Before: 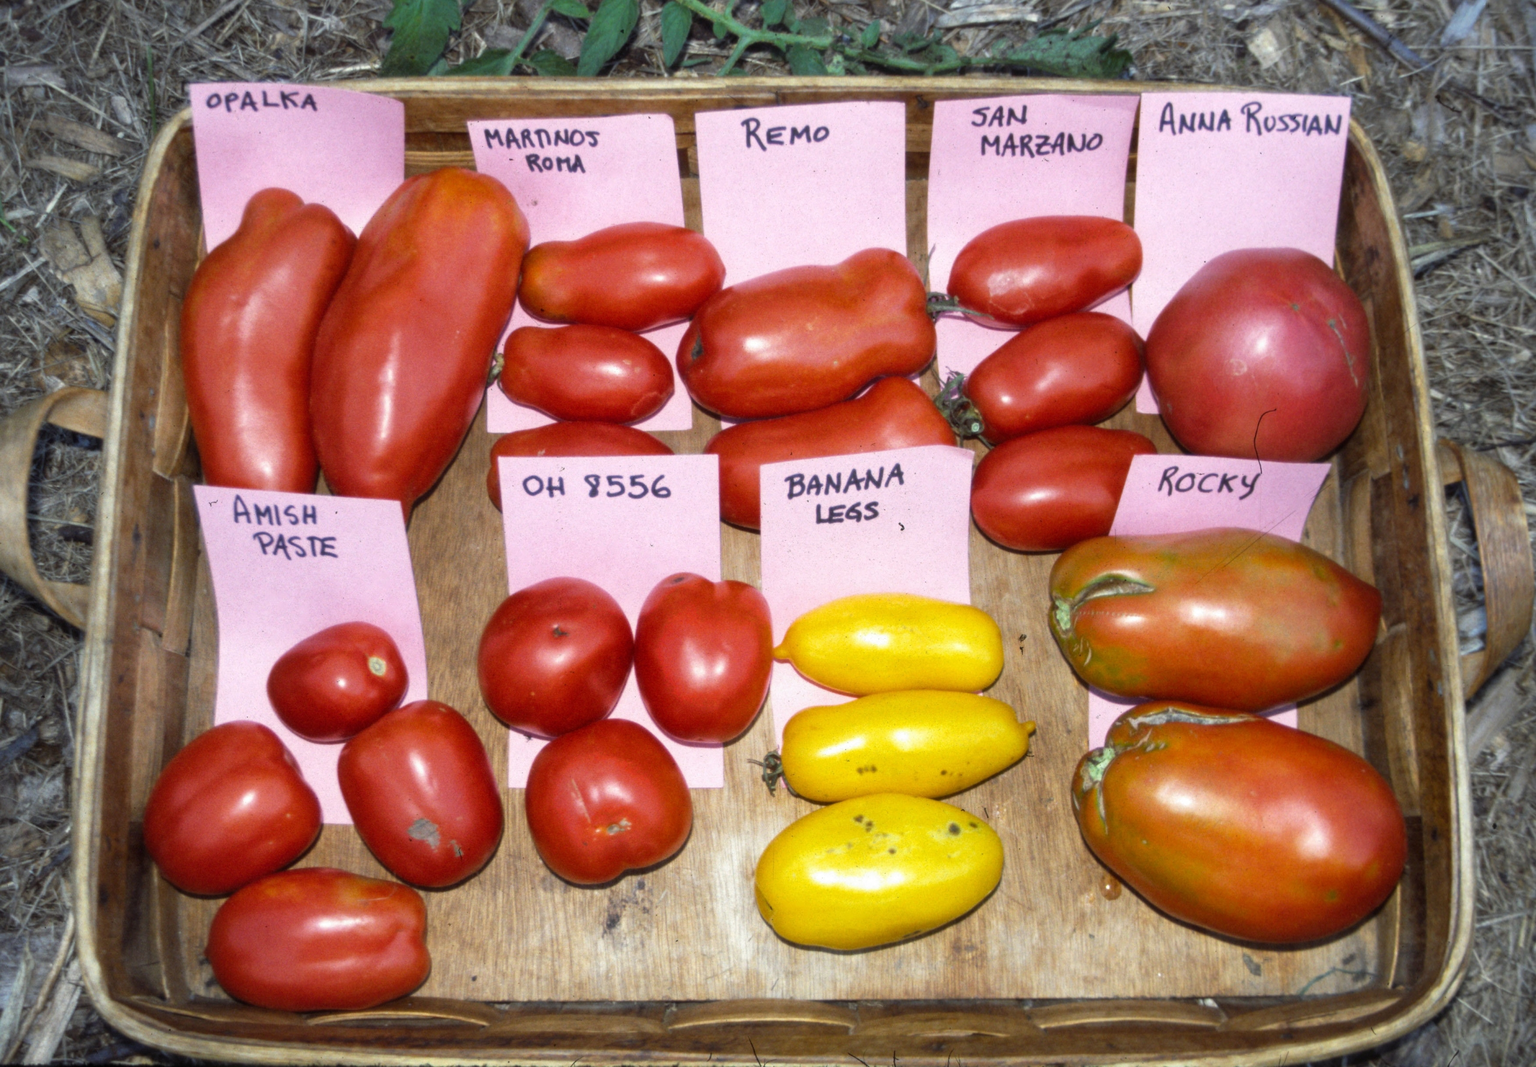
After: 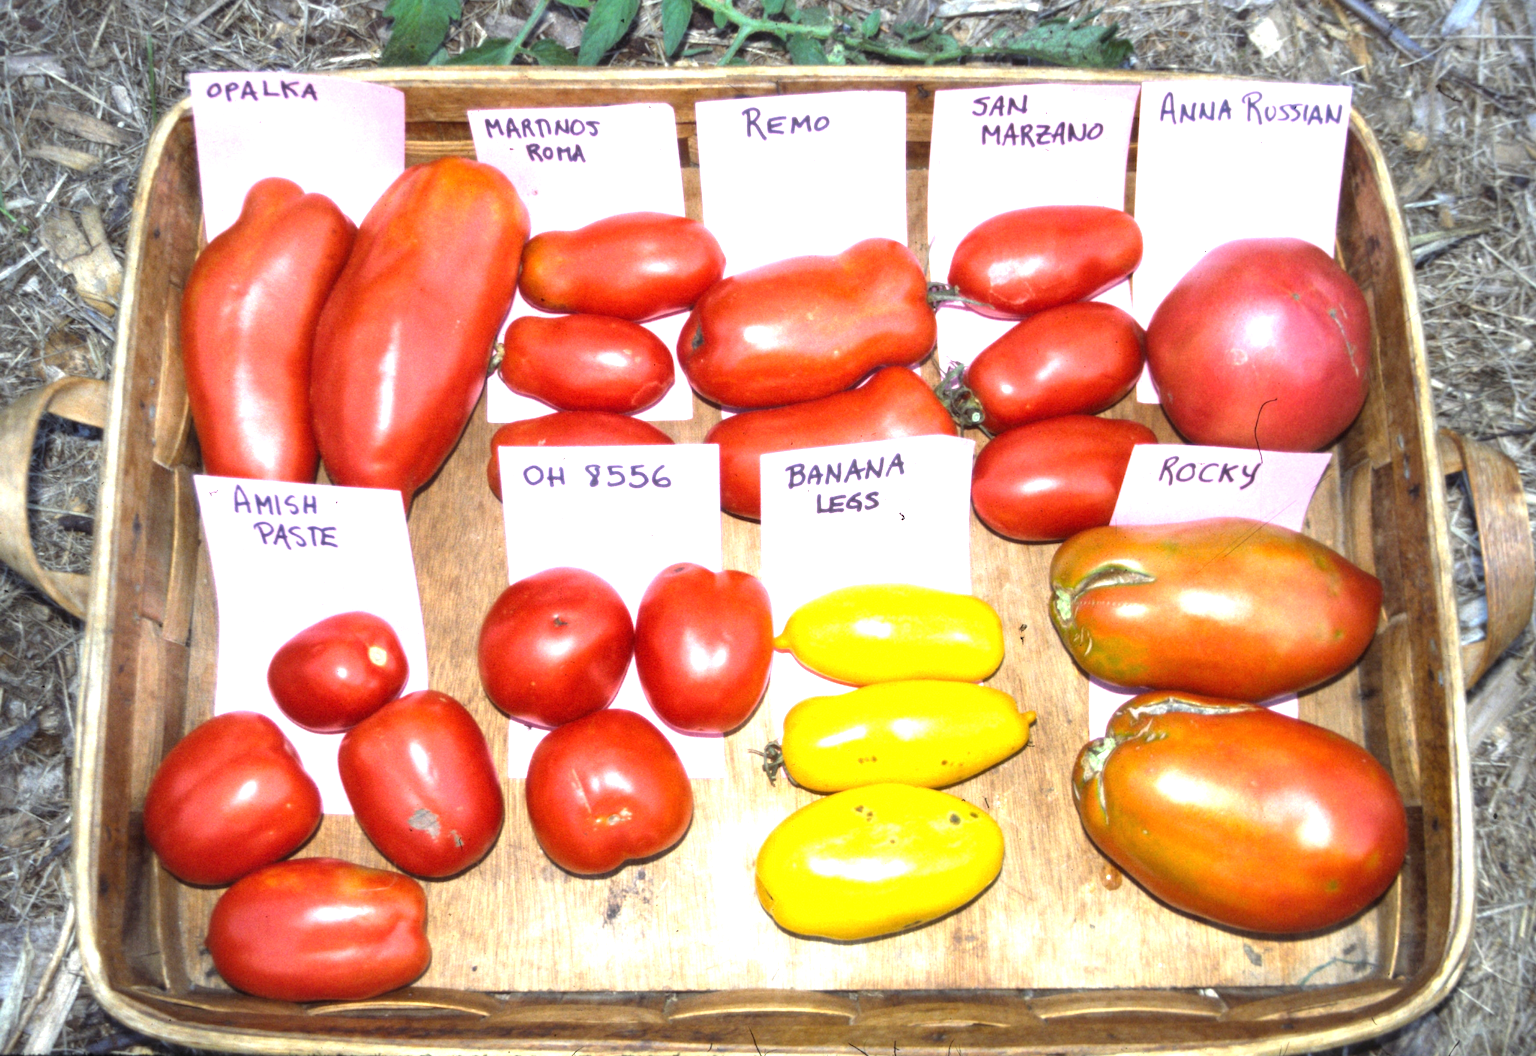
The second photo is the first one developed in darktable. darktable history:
exposure: black level correction 0, exposure 1.2 EV, compensate exposure bias true, compensate highlight preservation false
crop: top 1.049%, right 0.001%
